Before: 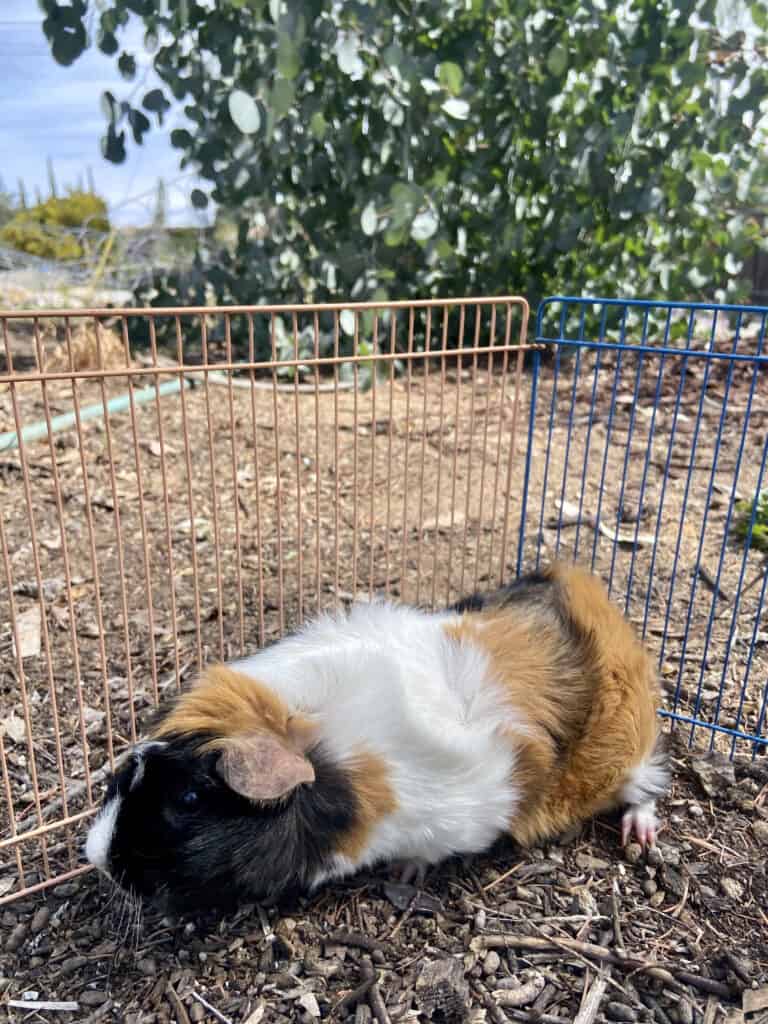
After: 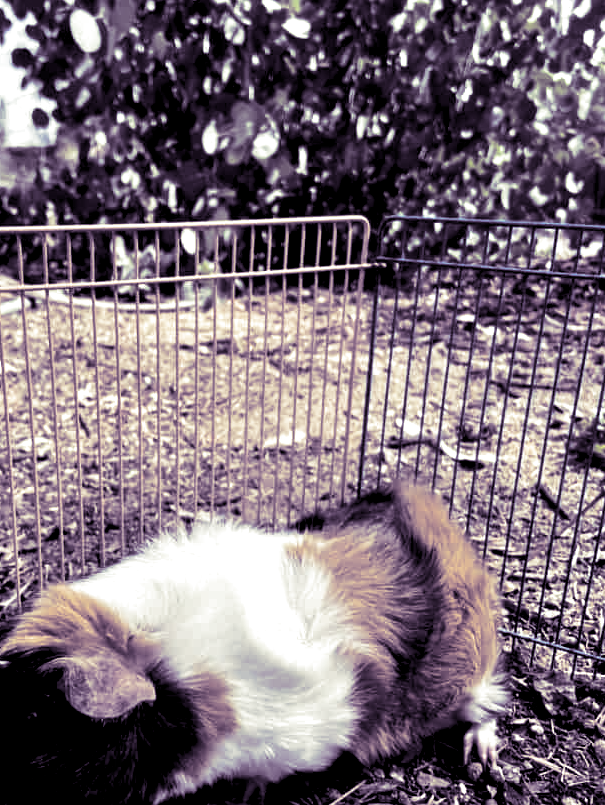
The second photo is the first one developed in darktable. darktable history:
base curve: curves: ch0 [(0, 0) (0.989, 0.992)], preserve colors none
contrast brightness saturation: contrast 0.1, saturation -0.3
levels: levels [0.182, 0.542, 0.902]
split-toning: shadows › hue 266.4°, shadows › saturation 0.4, highlights › hue 61.2°, highlights › saturation 0.3, compress 0%
crop and rotate: left 20.74%, top 7.912%, right 0.375%, bottom 13.378%
